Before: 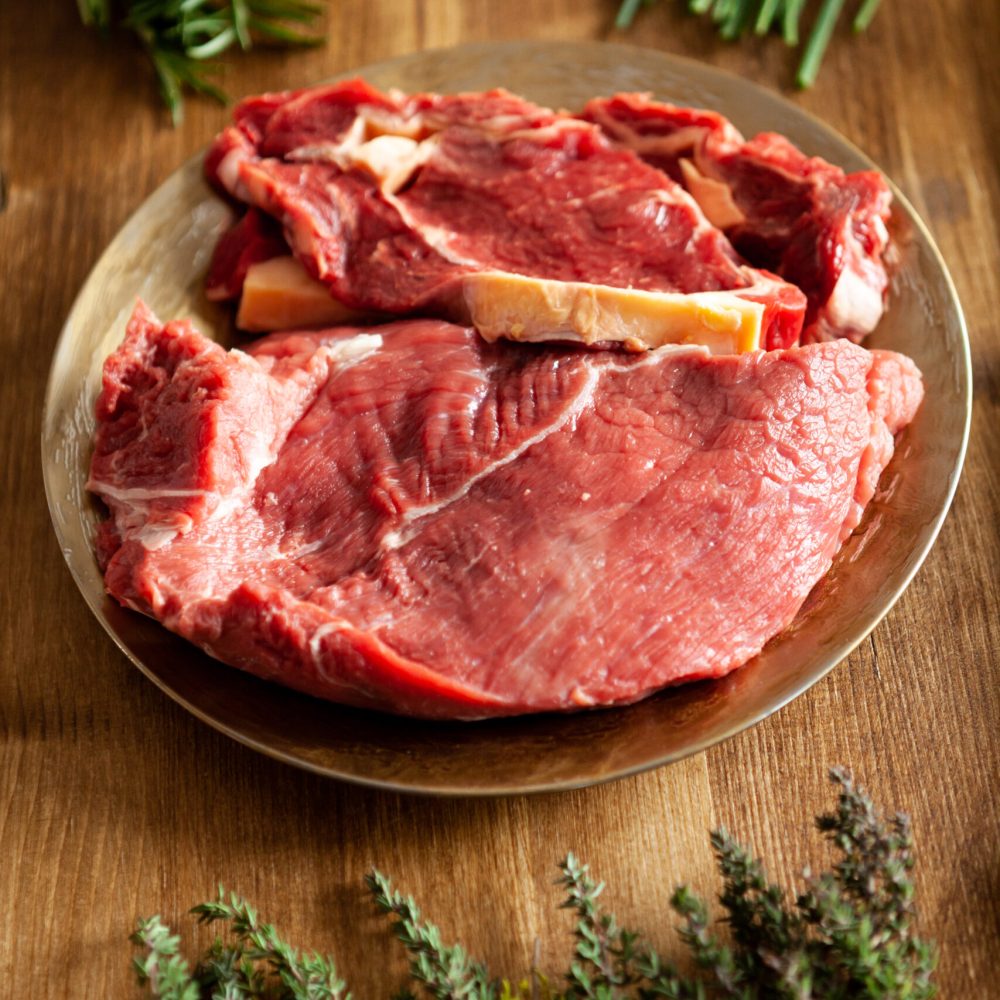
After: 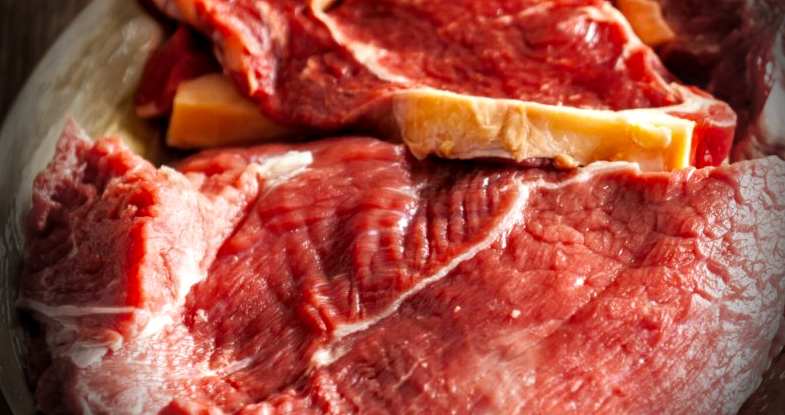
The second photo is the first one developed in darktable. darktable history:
local contrast: on, module defaults
vignetting: fall-off start 76.42%, fall-off radius 27.36%, brightness -0.872, center (0.037, -0.09), width/height ratio 0.971
color balance rgb: shadows fall-off 101%, linear chroma grading › mid-tones 7.63%, perceptual saturation grading › mid-tones 11.68%, mask middle-gray fulcrum 22.45%, global vibrance 10.11%, saturation formula JzAzBz (2021)
crop: left 7.036%, top 18.398%, right 14.379%, bottom 40.043%
